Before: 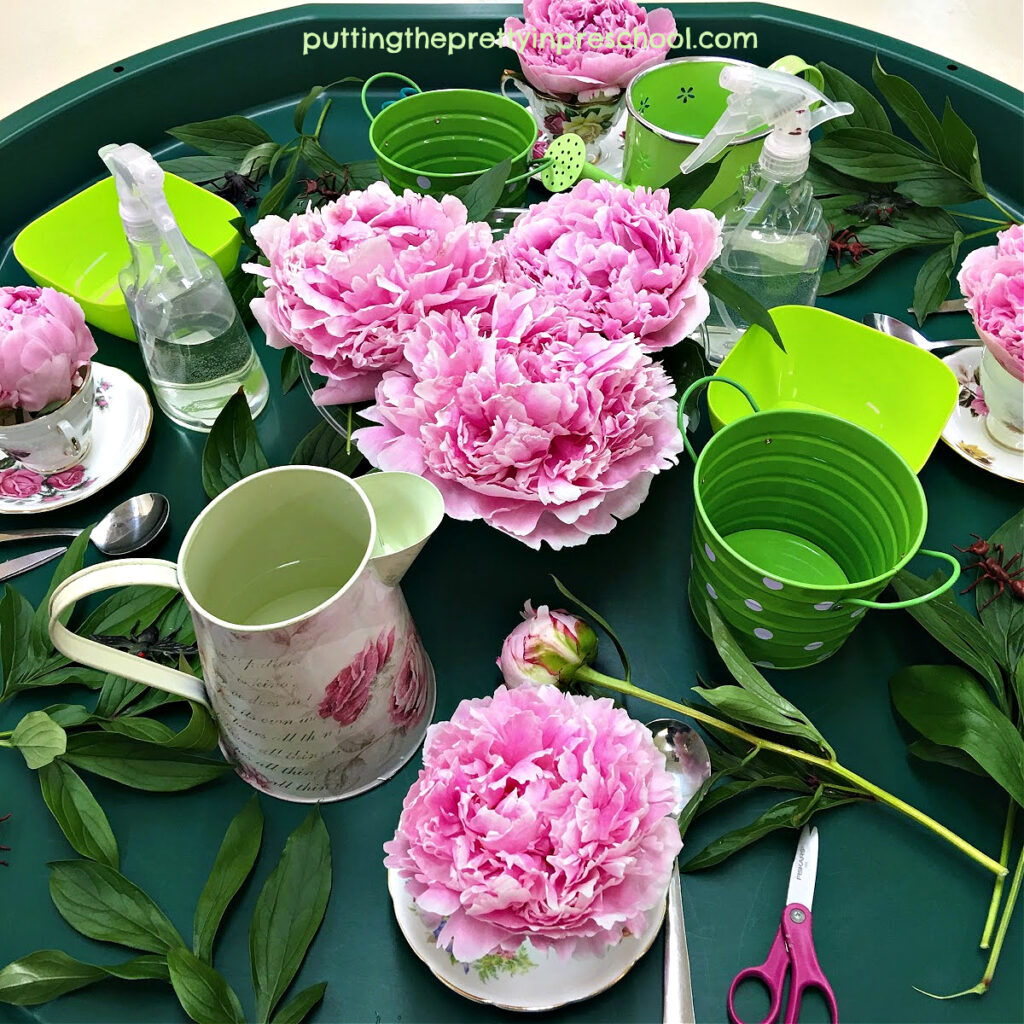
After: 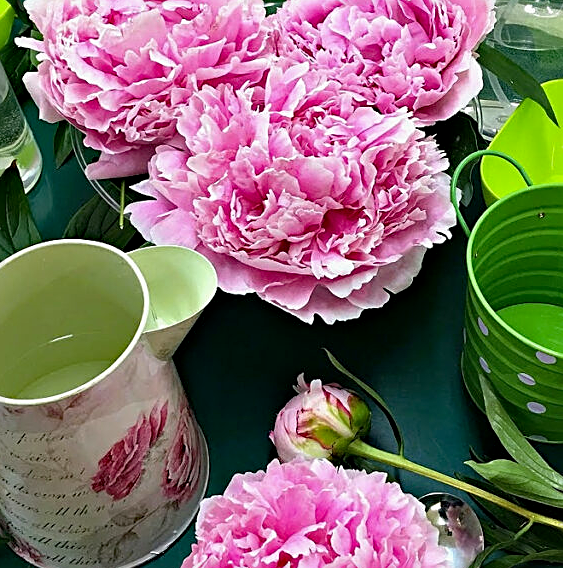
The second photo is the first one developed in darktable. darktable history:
crop and rotate: left 22.173%, top 22.165%, right 22.813%, bottom 22.27%
exposure: black level correction 0.002, exposure -0.106 EV, compensate highlight preservation false
sharpen: on, module defaults
haze removal: strength 0.292, distance 0.246, compatibility mode true, adaptive false
